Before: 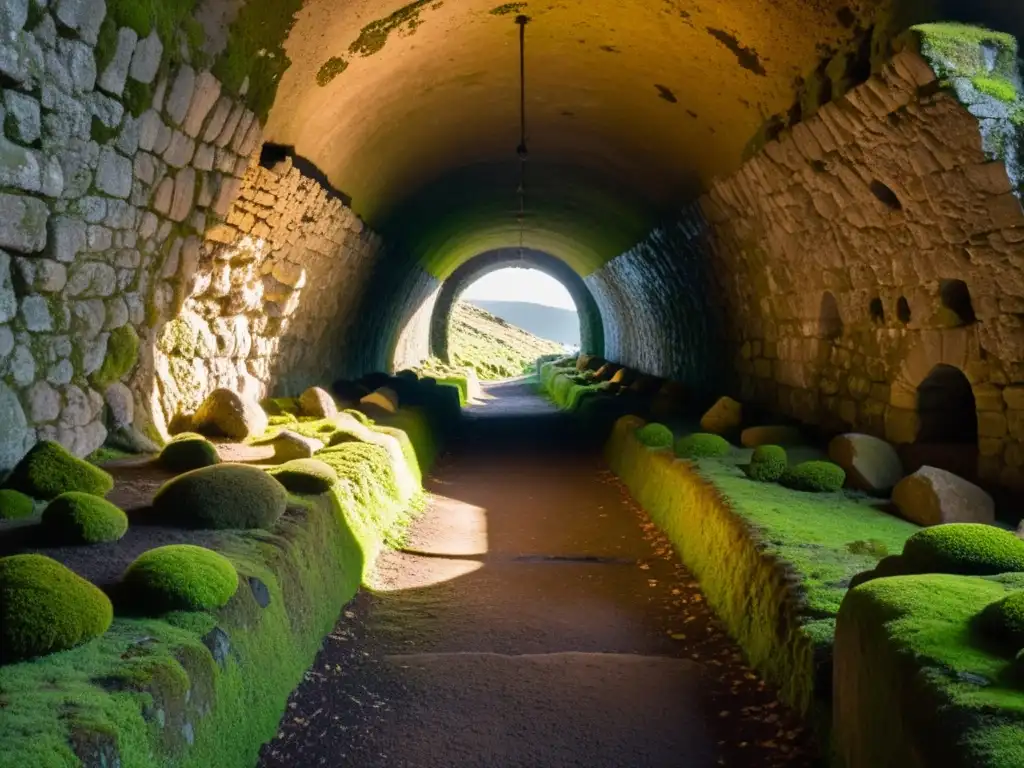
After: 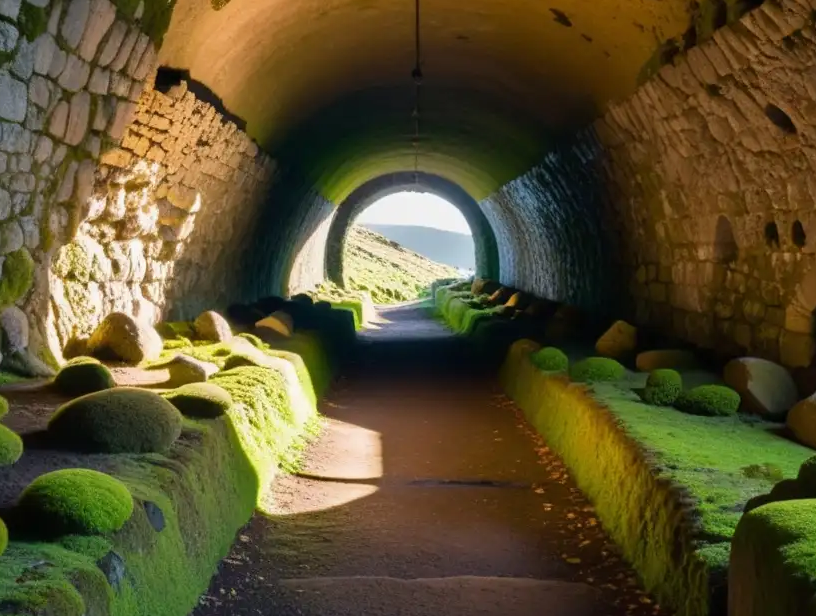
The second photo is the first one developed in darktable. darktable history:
crop and rotate: left 10.345%, top 10.006%, right 9.878%, bottom 9.681%
exposure: exposure -0.04 EV, compensate exposure bias true, compensate highlight preservation false
